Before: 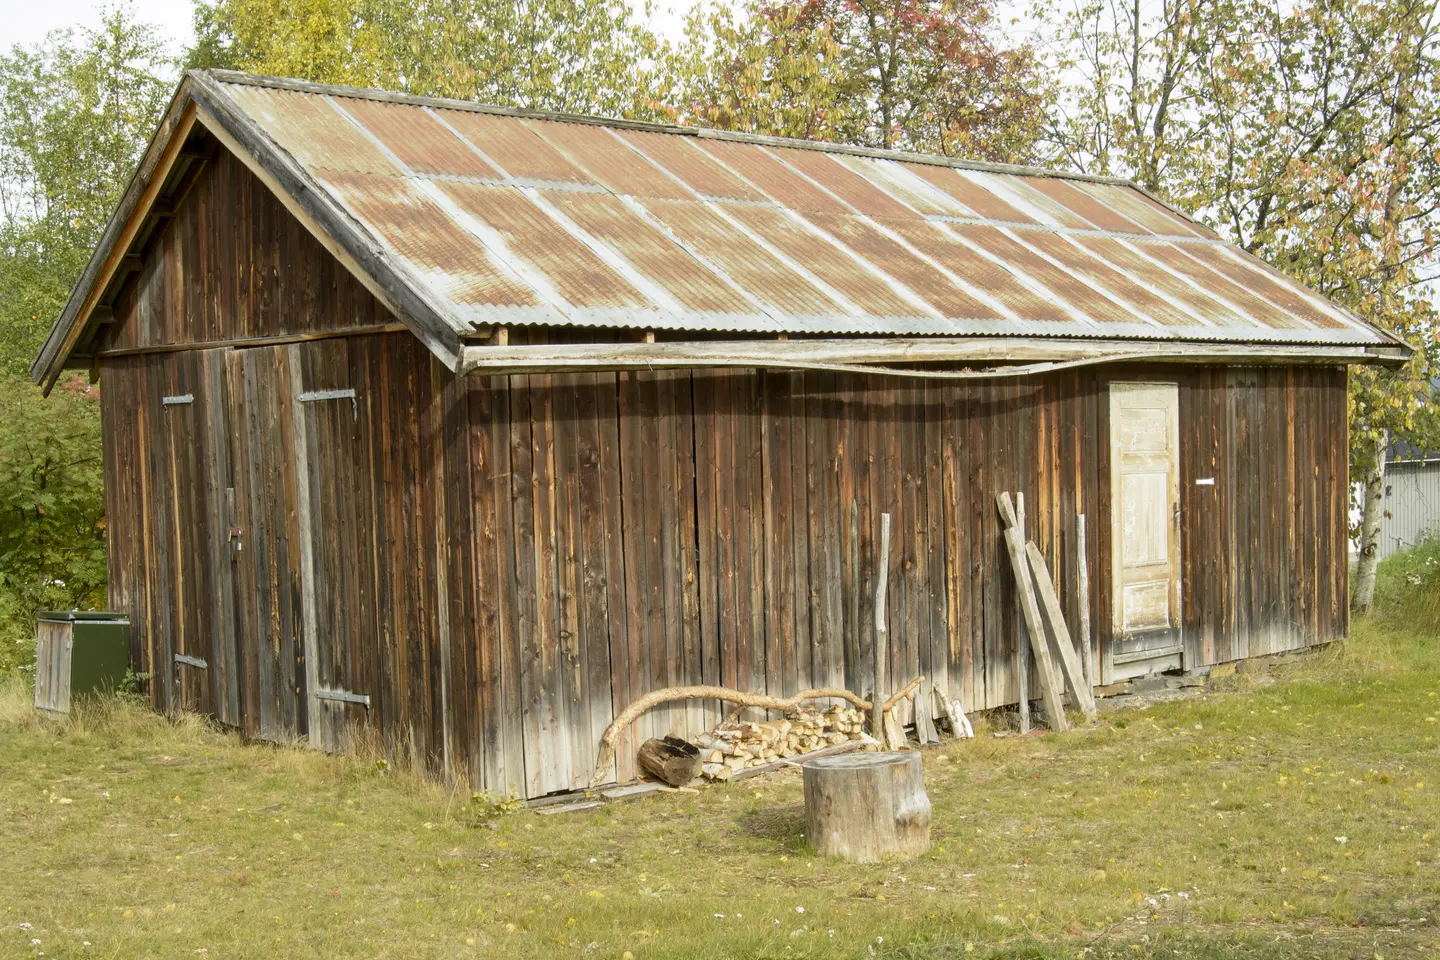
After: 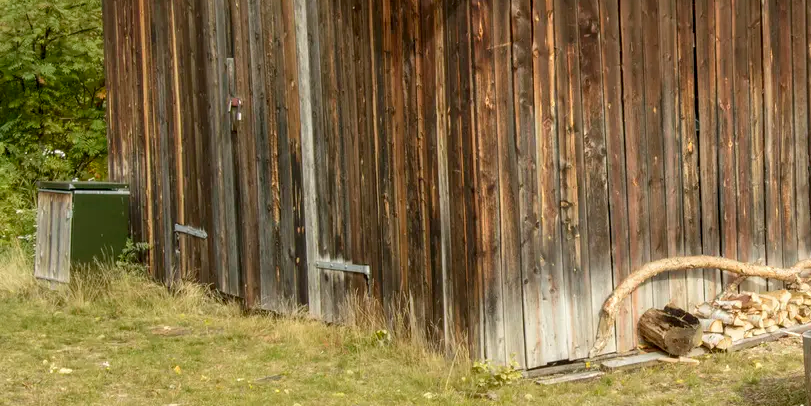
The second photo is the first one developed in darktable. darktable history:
crop: top 44.804%, right 43.636%, bottom 12.863%
local contrast: on, module defaults
